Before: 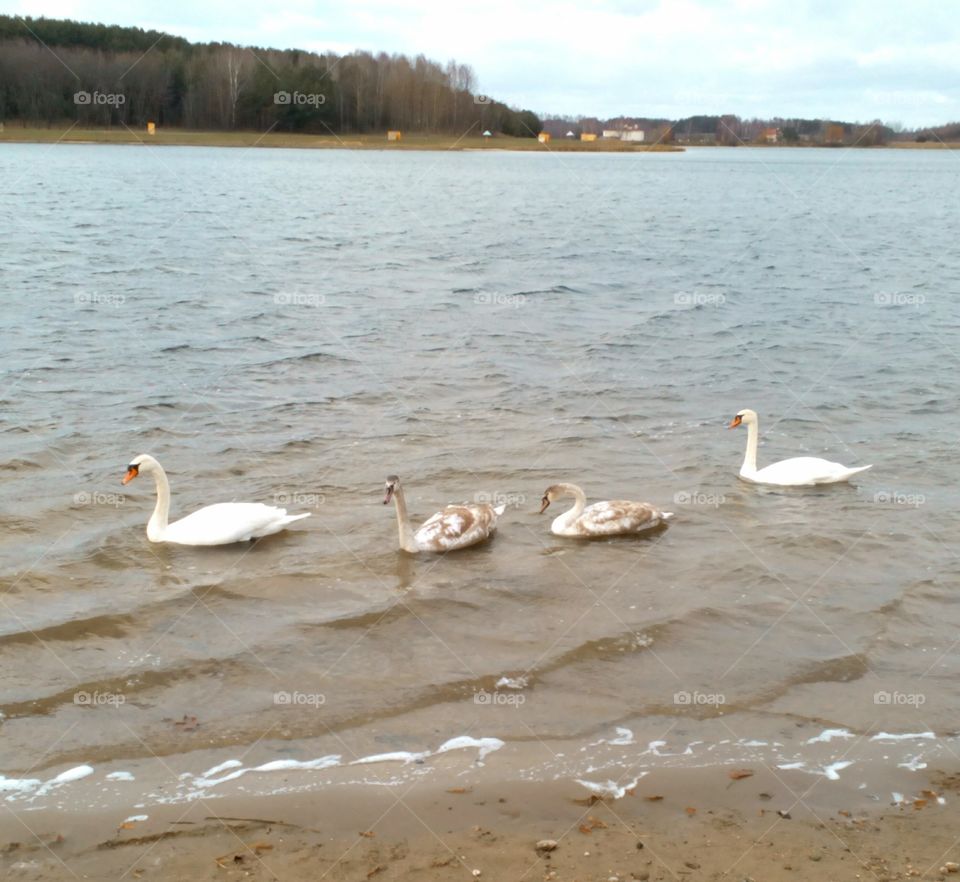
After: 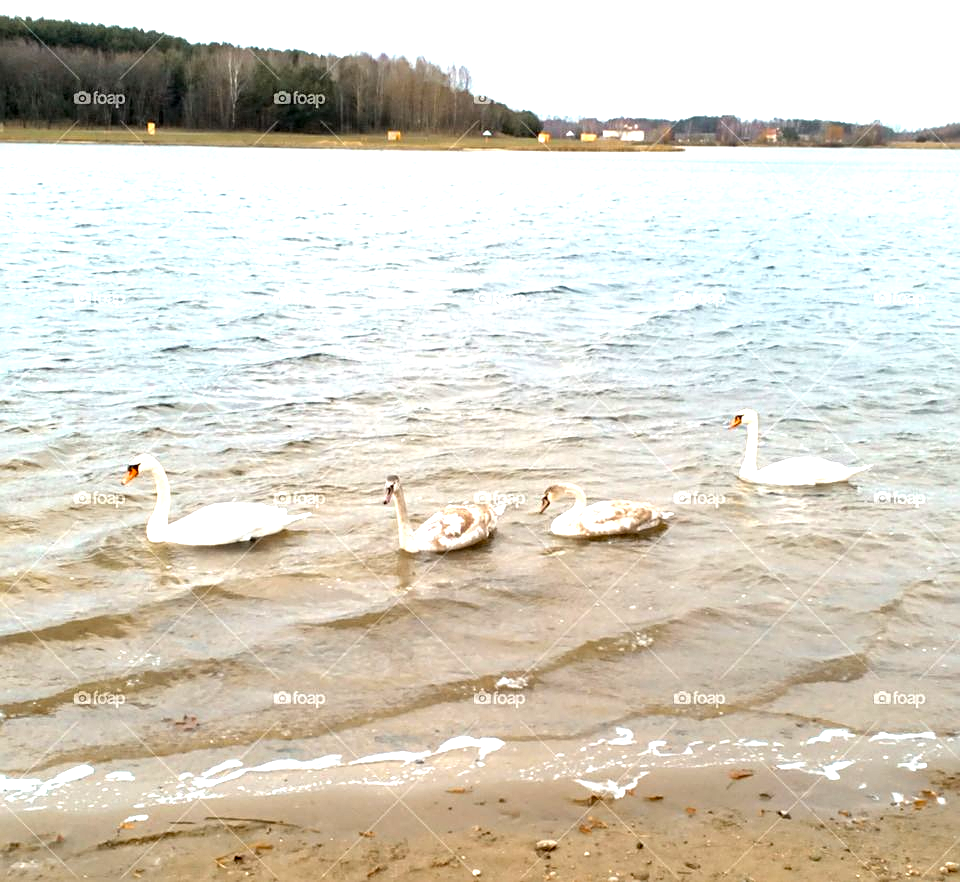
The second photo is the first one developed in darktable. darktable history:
tone equalizer: -8 EV -1.08 EV, -7 EV -0.995 EV, -6 EV -0.847 EV, -5 EV -0.548 EV, -3 EV 0.594 EV, -2 EV 0.846 EV, -1 EV 0.992 EV, +0 EV 1.07 EV
local contrast: highlights 107%, shadows 101%, detail 119%, midtone range 0.2
sharpen: on, module defaults
haze removal: compatibility mode true, adaptive false
